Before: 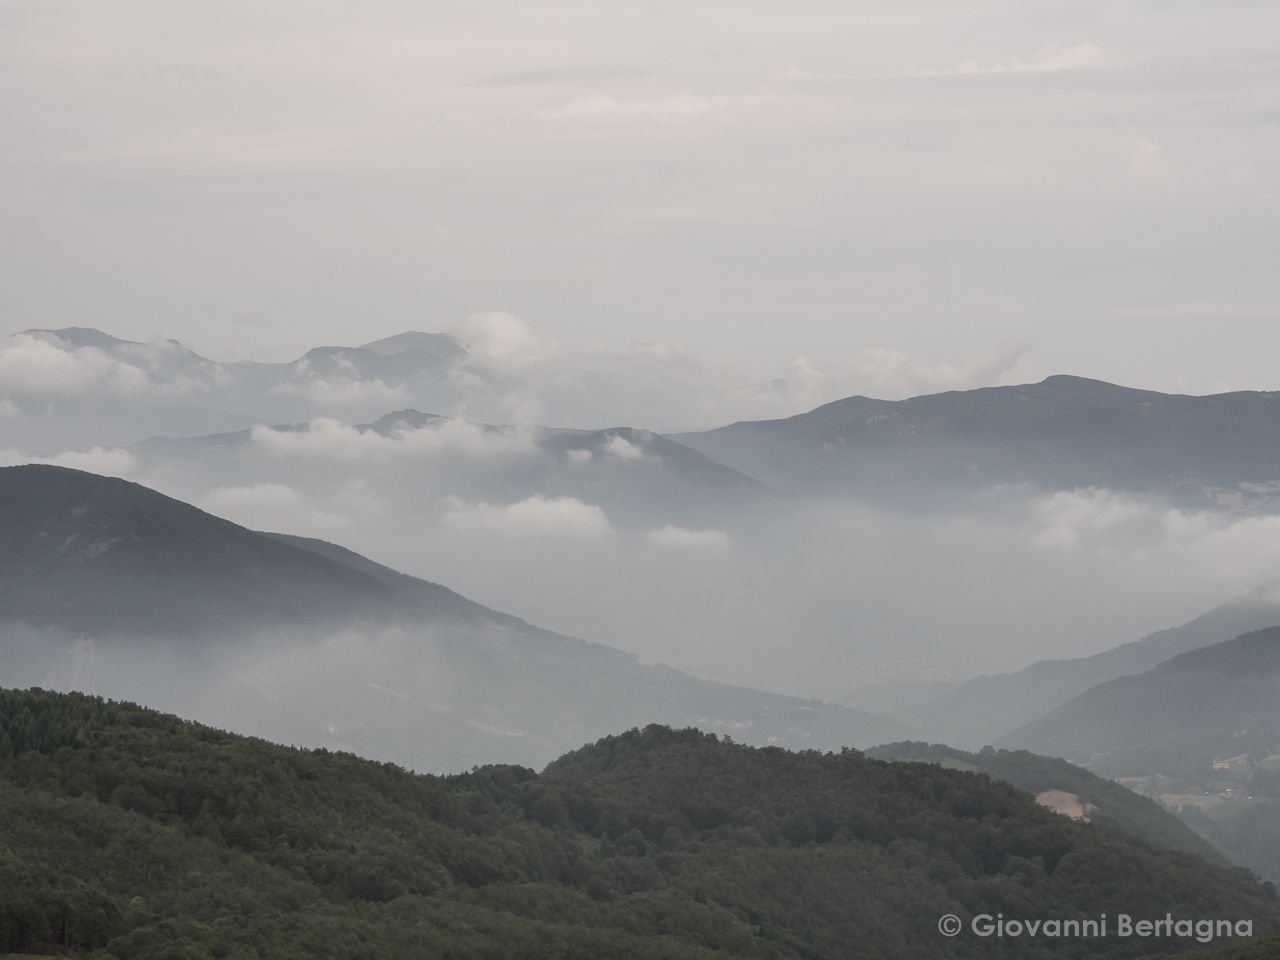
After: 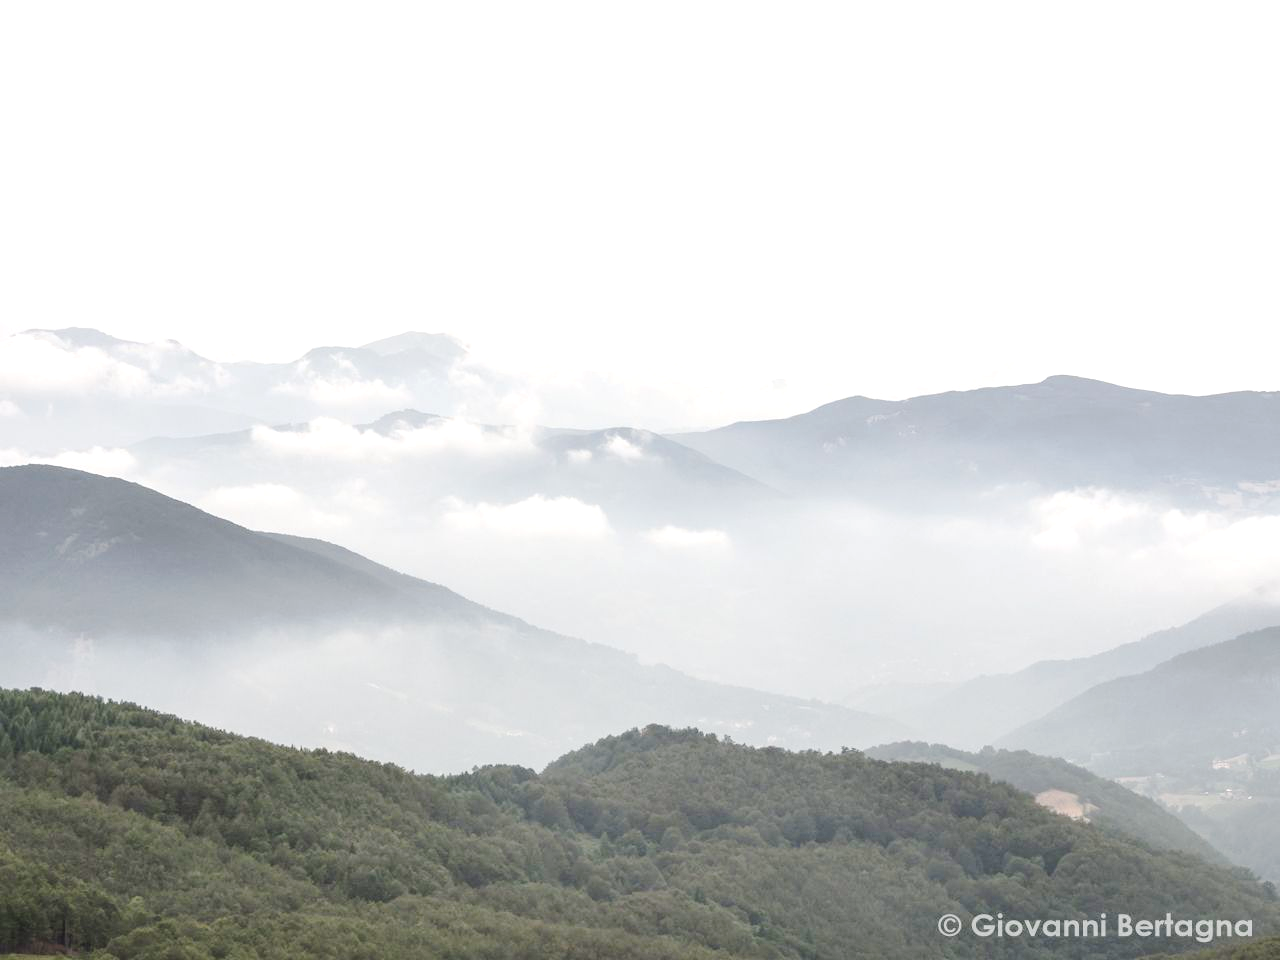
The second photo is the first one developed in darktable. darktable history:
exposure: black level correction 0, exposure 1.178 EV, compensate exposure bias true, compensate highlight preservation false
tone curve: curves: ch0 [(0, 0) (0.003, 0.035) (0.011, 0.035) (0.025, 0.035) (0.044, 0.046) (0.069, 0.063) (0.1, 0.084) (0.136, 0.123) (0.177, 0.174) (0.224, 0.232) (0.277, 0.304) (0.335, 0.387) (0.399, 0.476) (0.468, 0.566) (0.543, 0.639) (0.623, 0.714) (0.709, 0.776) (0.801, 0.851) (0.898, 0.921) (1, 1)], preserve colors none
